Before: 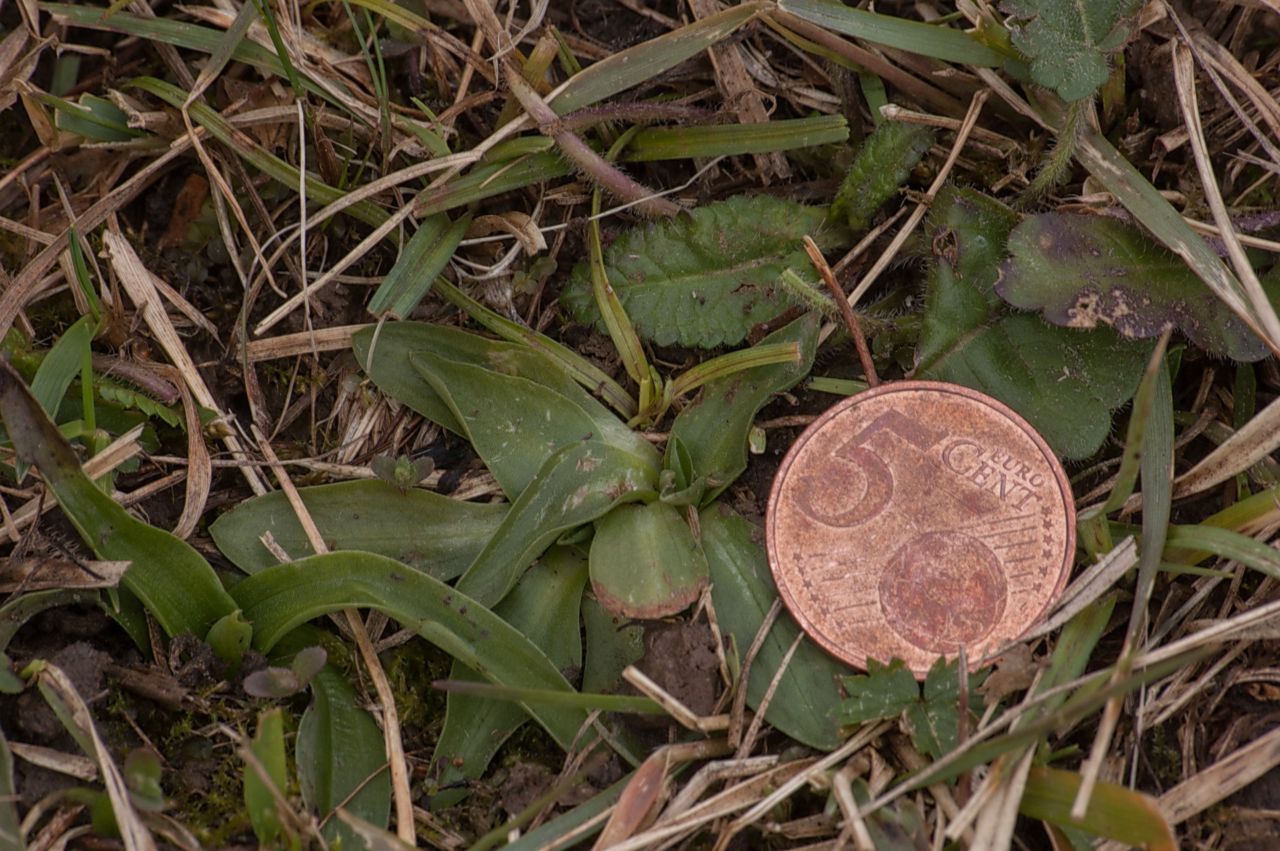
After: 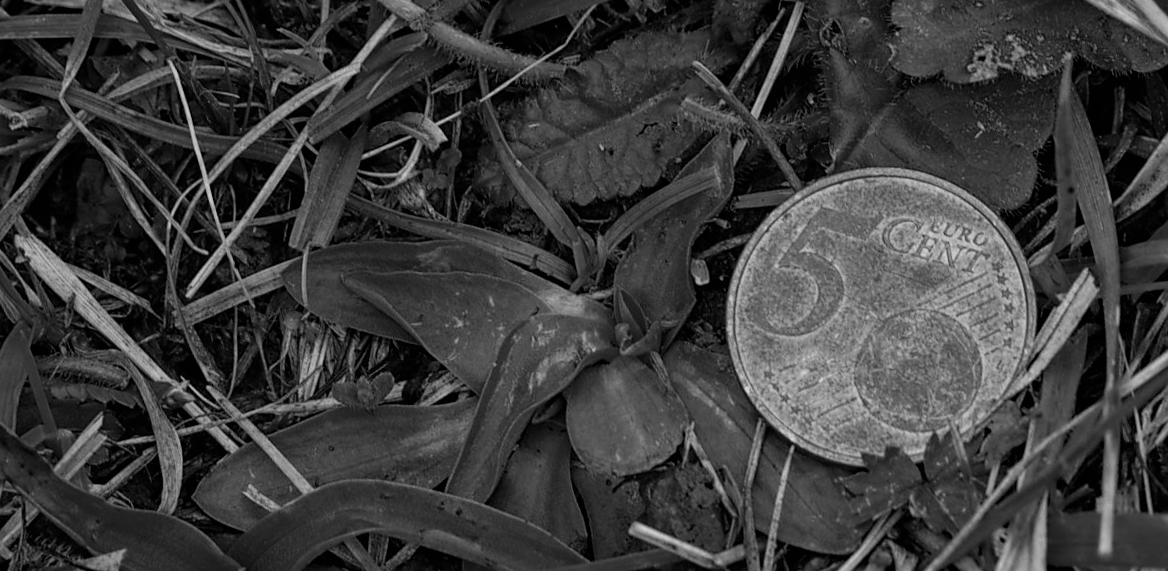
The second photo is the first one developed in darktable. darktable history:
rotate and perspective: rotation -14.8°, crop left 0.1, crop right 0.903, crop top 0.25, crop bottom 0.748
haze removal: strength 0.29, distance 0.25, compatibility mode true, adaptive false
filmic rgb: black relative exposure -7.65 EV, white relative exposure 4.56 EV, hardness 3.61
color correction: highlights a* 15.46, highlights b* -20.56
color zones: curves: ch0 [(0.287, 0.048) (0.493, 0.484) (0.737, 0.816)]; ch1 [(0, 0) (0.143, 0) (0.286, 0) (0.429, 0) (0.571, 0) (0.714, 0) (0.857, 0)]
sharpen: radius 1.272, amount 0.305, threshold 0
